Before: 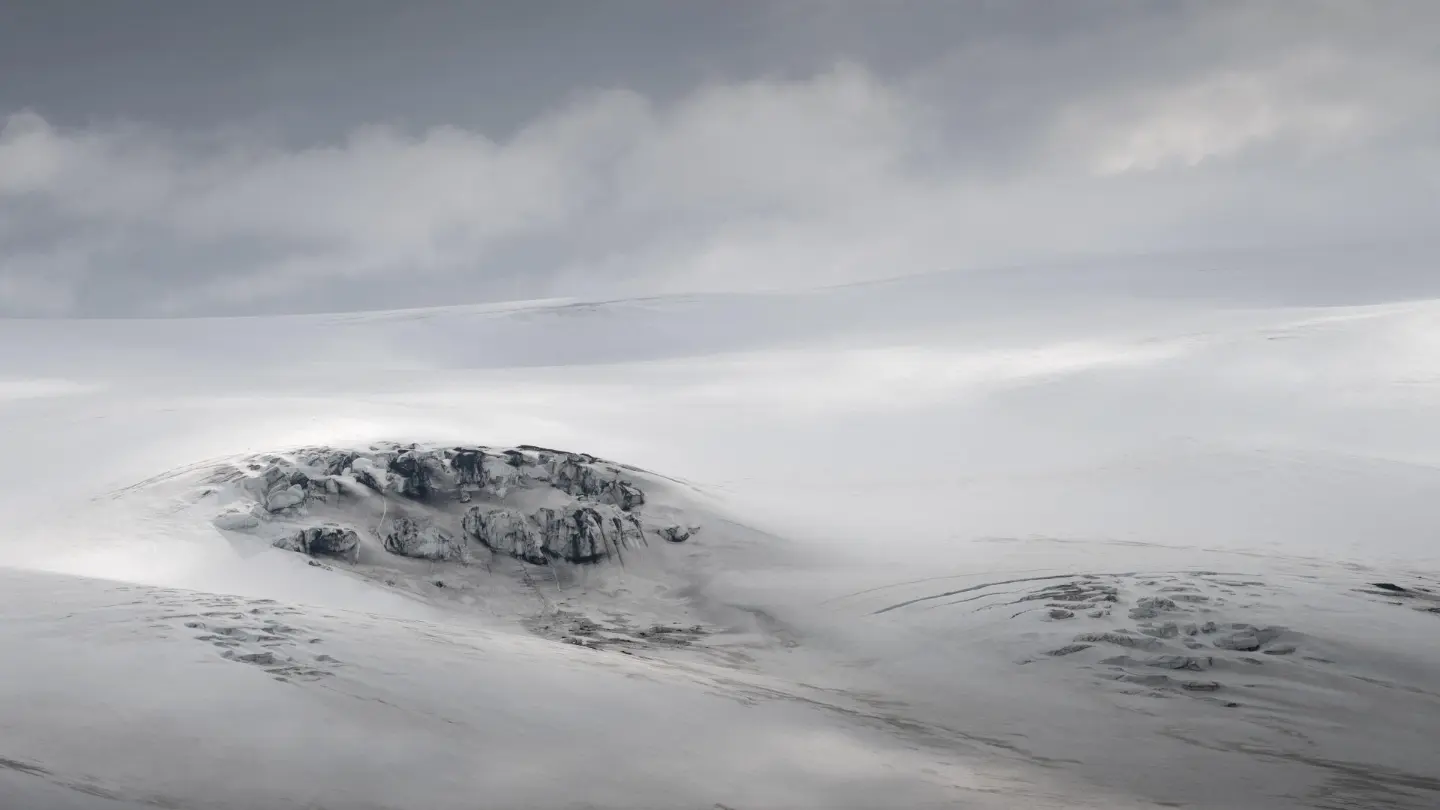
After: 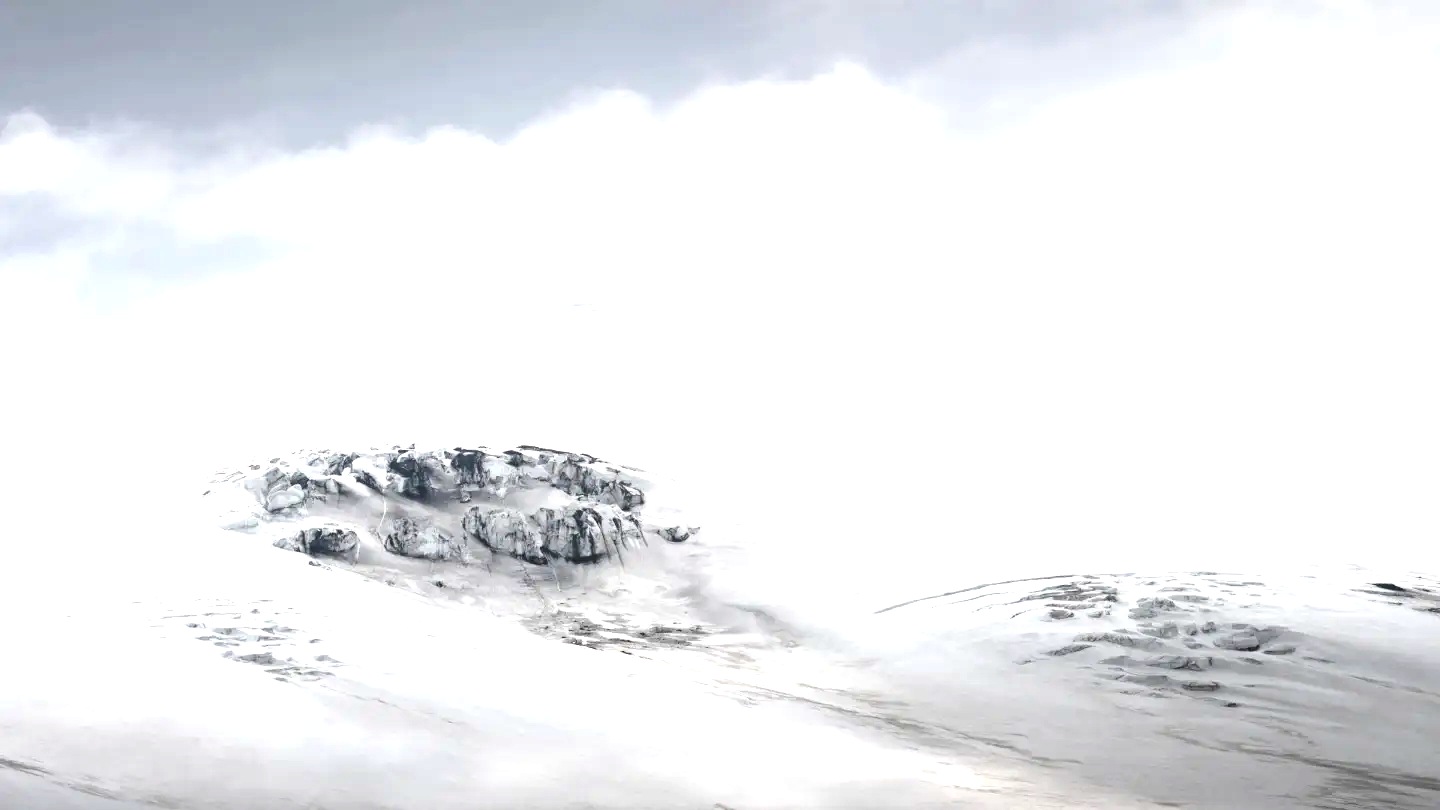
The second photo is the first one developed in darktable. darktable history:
tone equalizer: -8 EV -0.417 EV, -7 EV -0.389 EV, -6 EV -0.333 EV, -5 EV -0.222 EV, -3 EV 0.222 EV, -2 EV 0.333 EV, -1 EV 0.389 EV, +0 EV 0.417 EV, edges refinement/feathering 500, mask exposure compensation -1.57 EV, preserve details no
exposure: exposure 1.15 EV, compensate highlight preservation false
